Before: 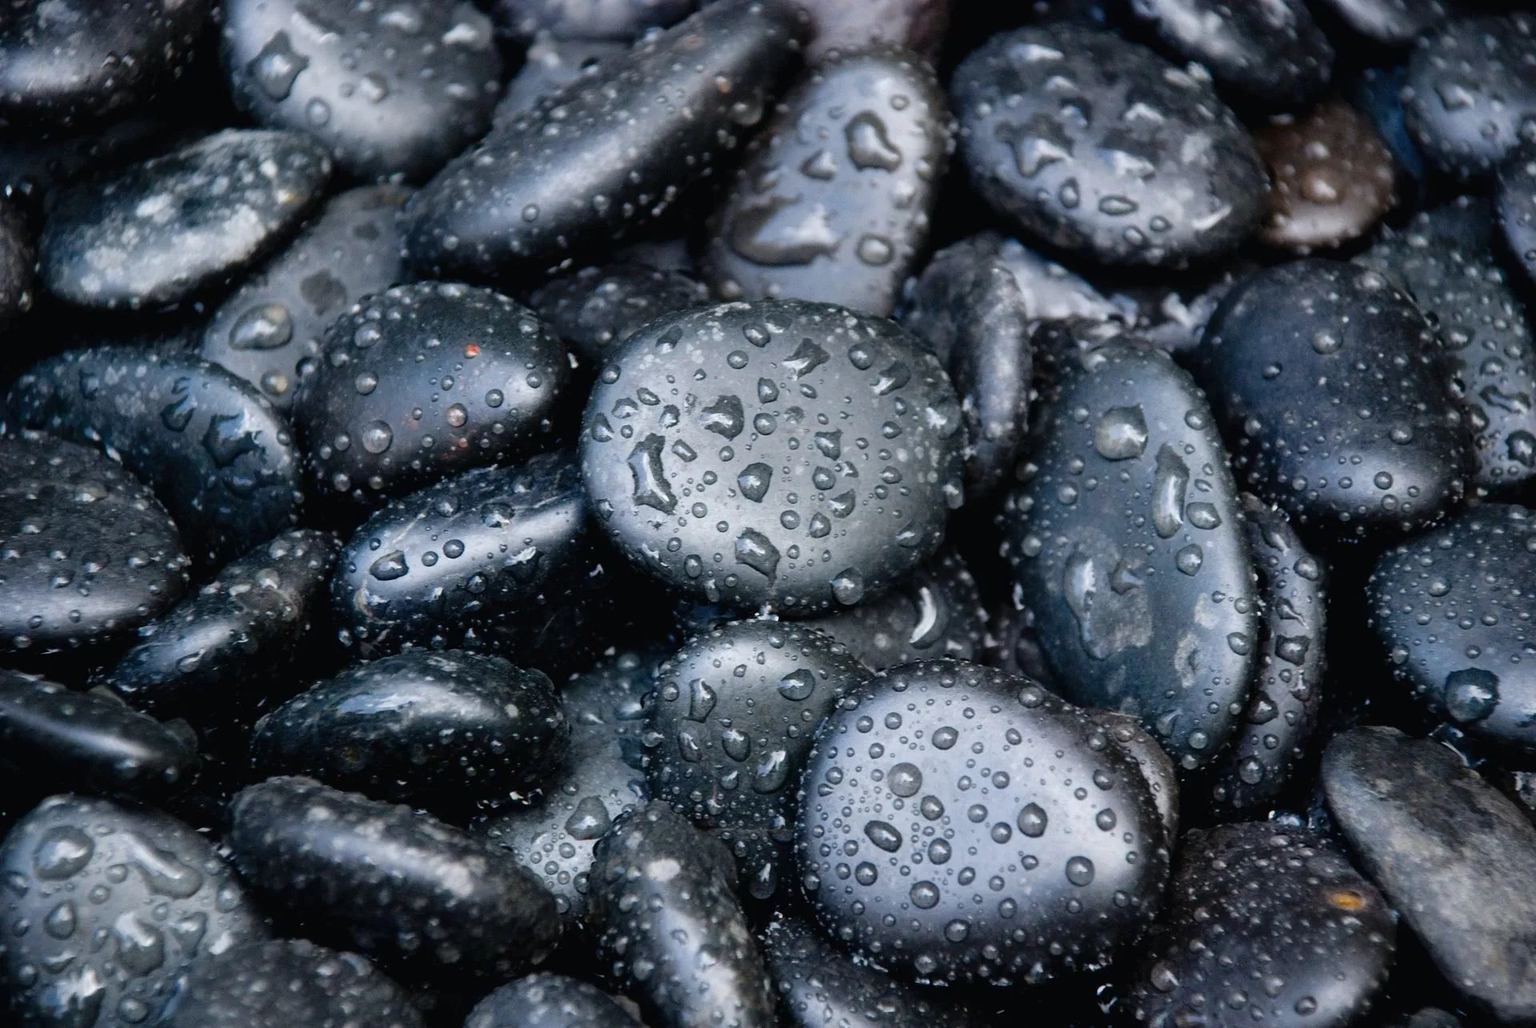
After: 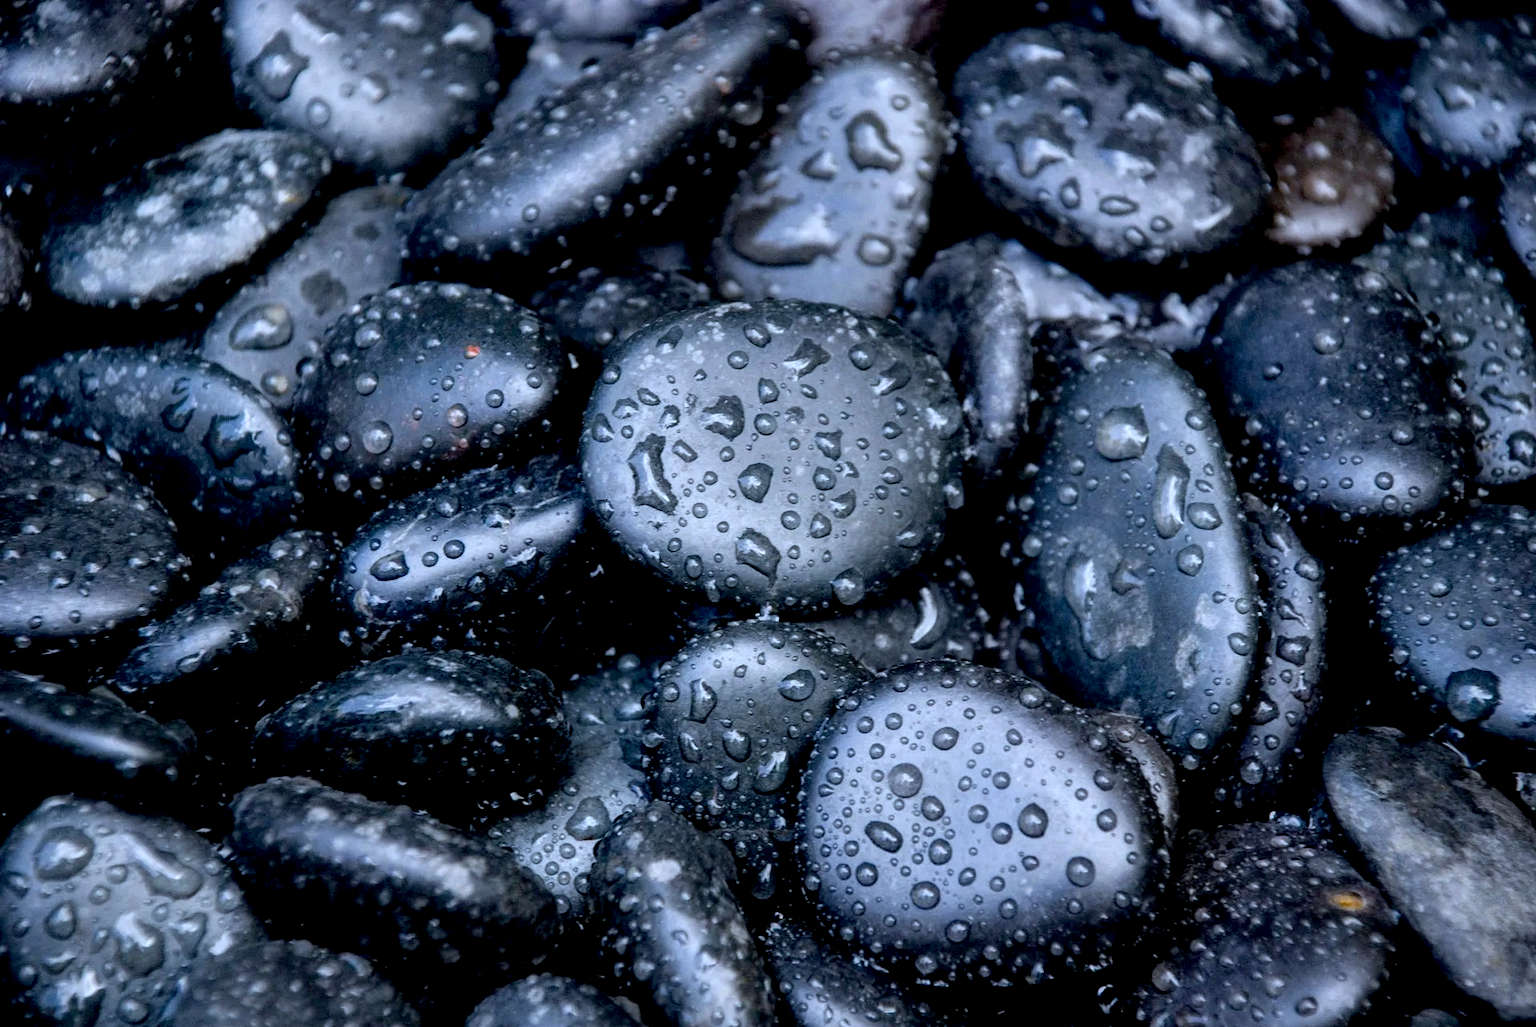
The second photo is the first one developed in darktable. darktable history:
white balance: red 0.931, blue 1.11
exposure: black level correction 0.009, compensate highlight preservation false
local contrast: on, module defaults
